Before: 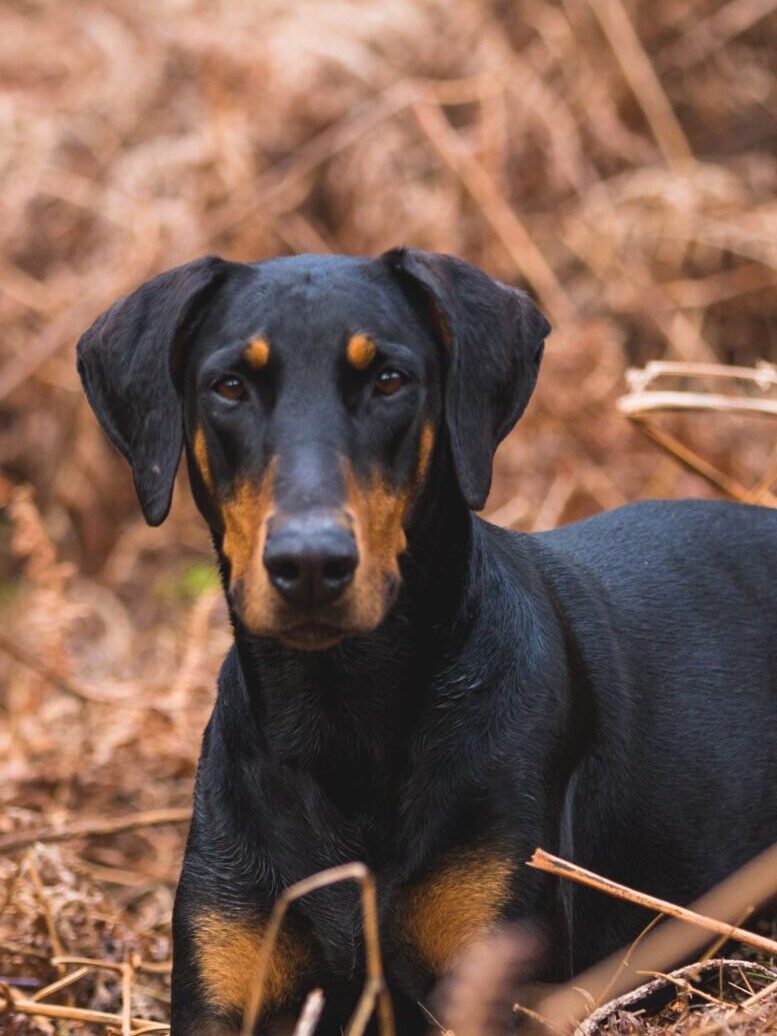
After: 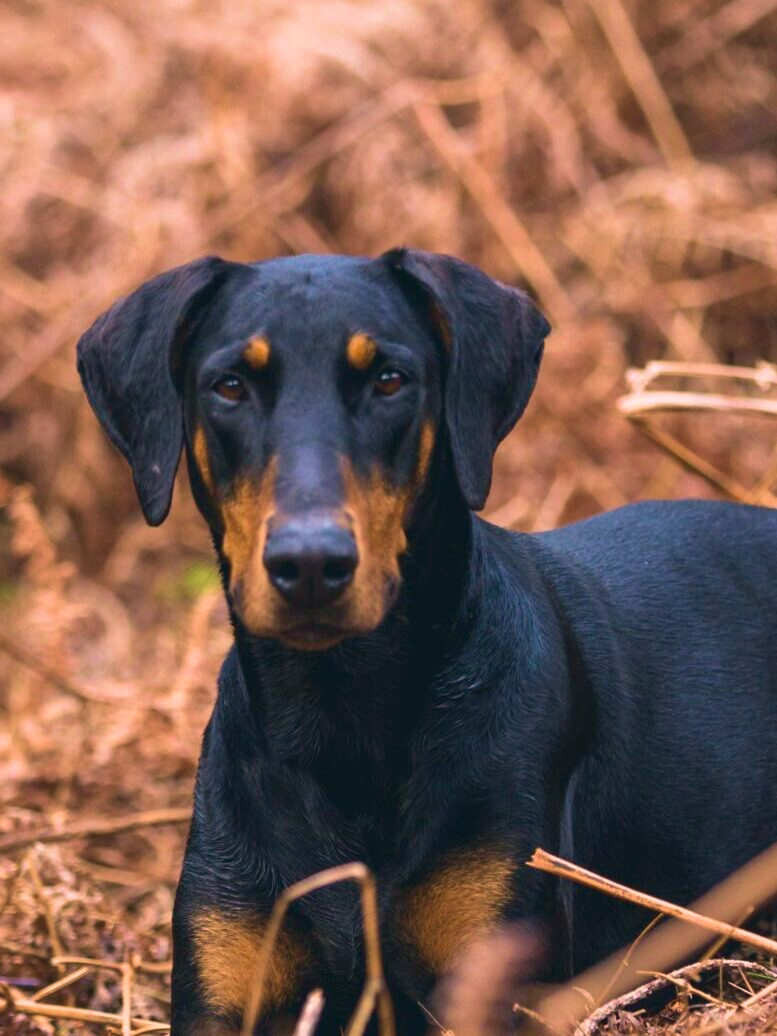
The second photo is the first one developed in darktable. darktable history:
white balance: red 1.004, blue 1.024
color correction: highlights a* 5.38, highlights b* 5.3, shadows a* -4.26, shadows b* -5.11
velvia: strength 40%
